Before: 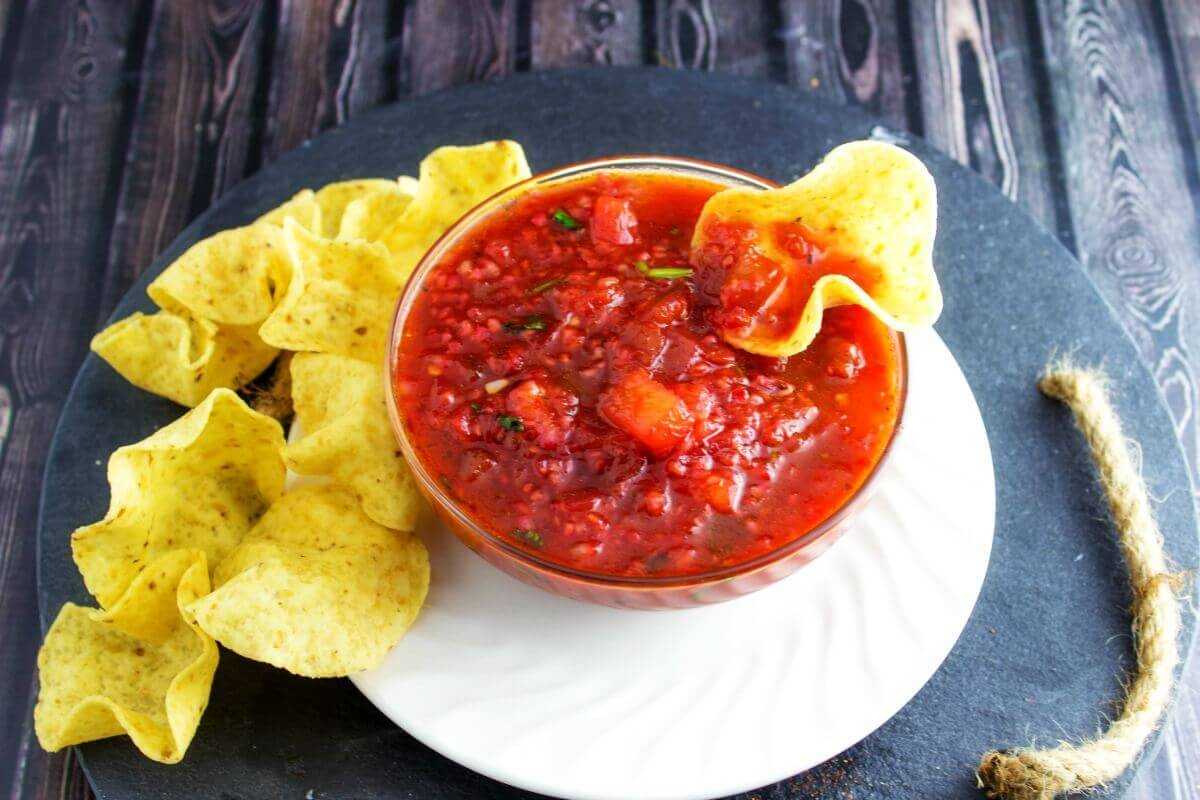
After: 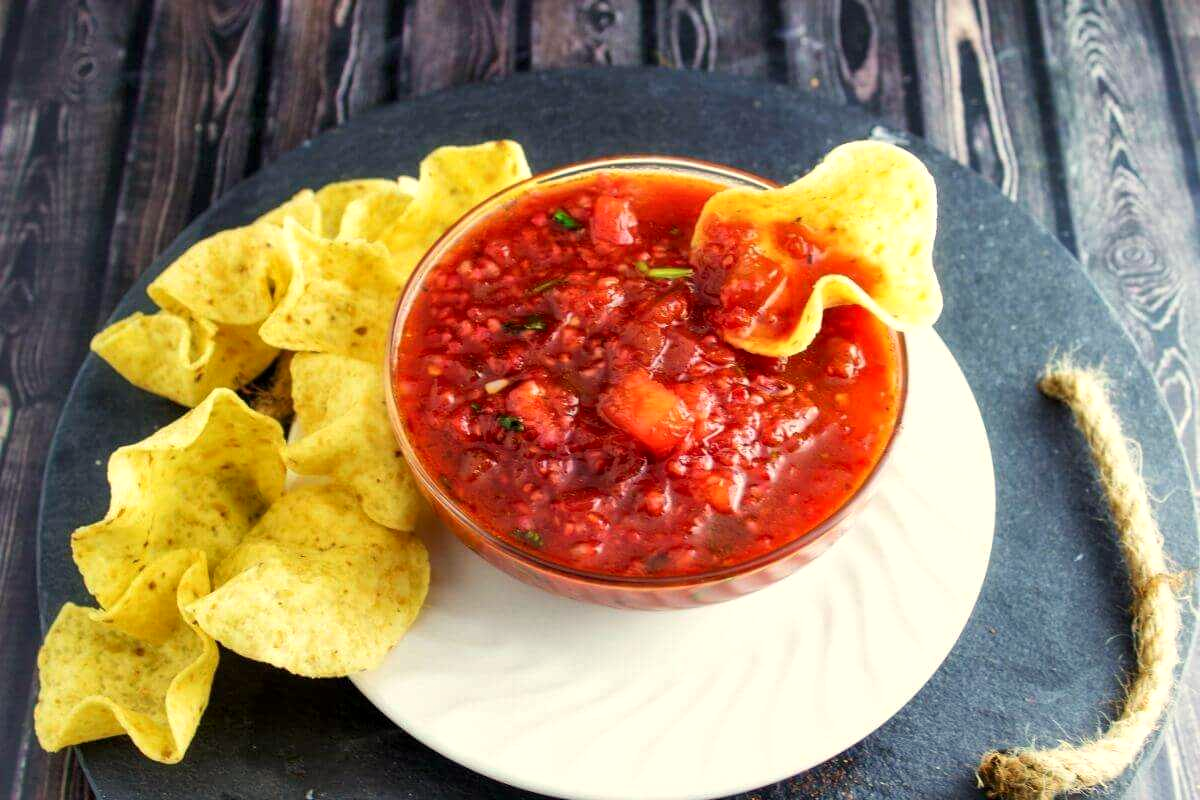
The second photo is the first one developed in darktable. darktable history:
local contrast: mode bilateral grid, contrast 20, coarseness 50, detail 130%, midtone range 0.2
white balance: red 1.029, blue 0.92
